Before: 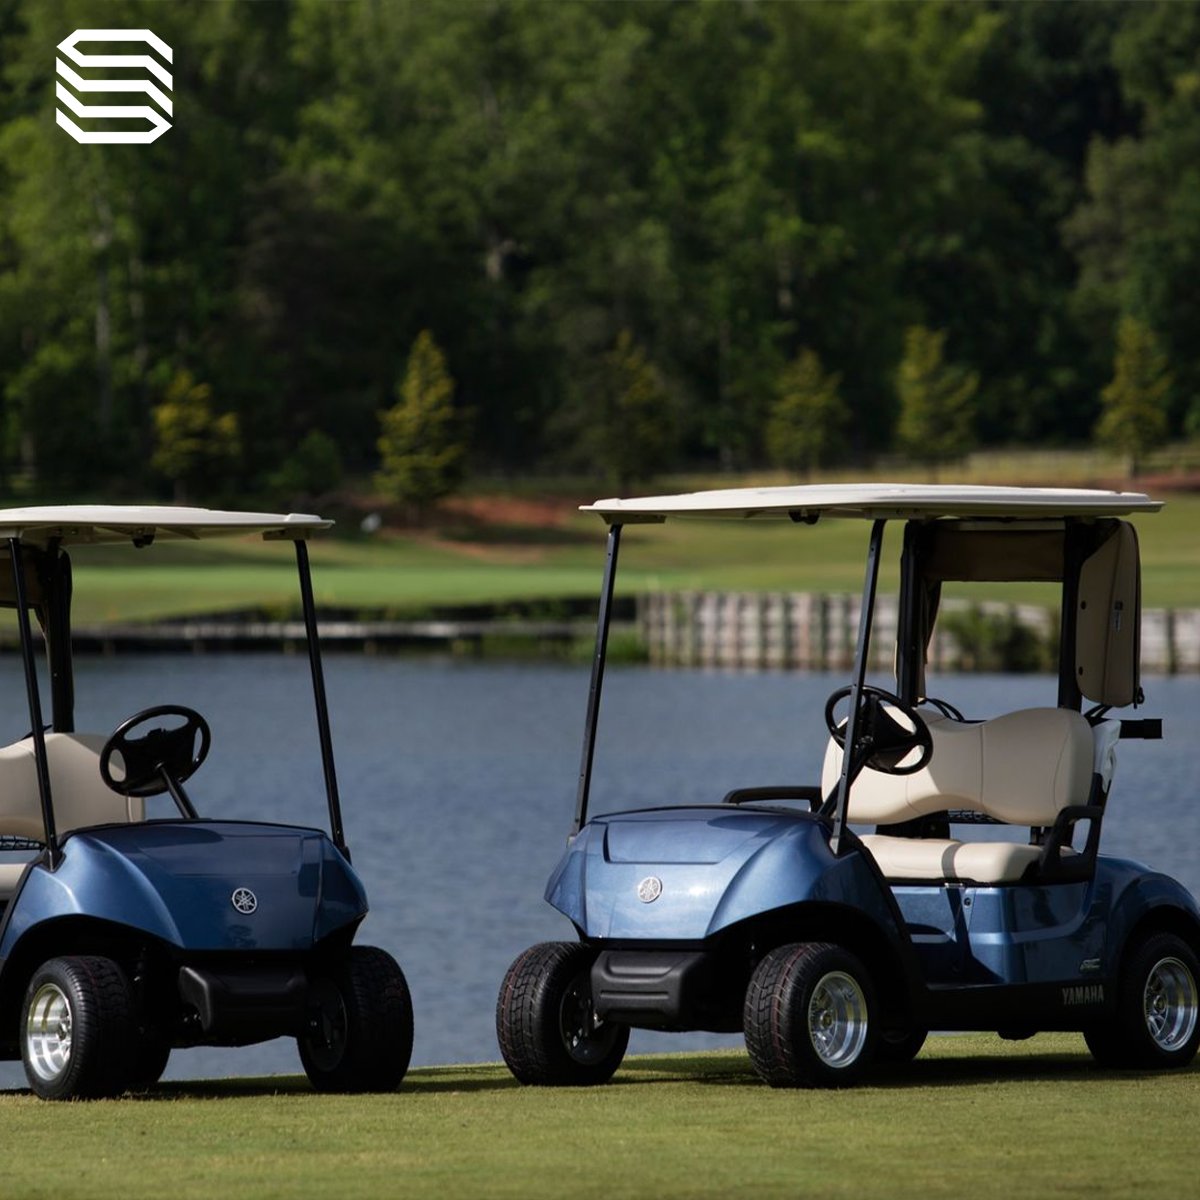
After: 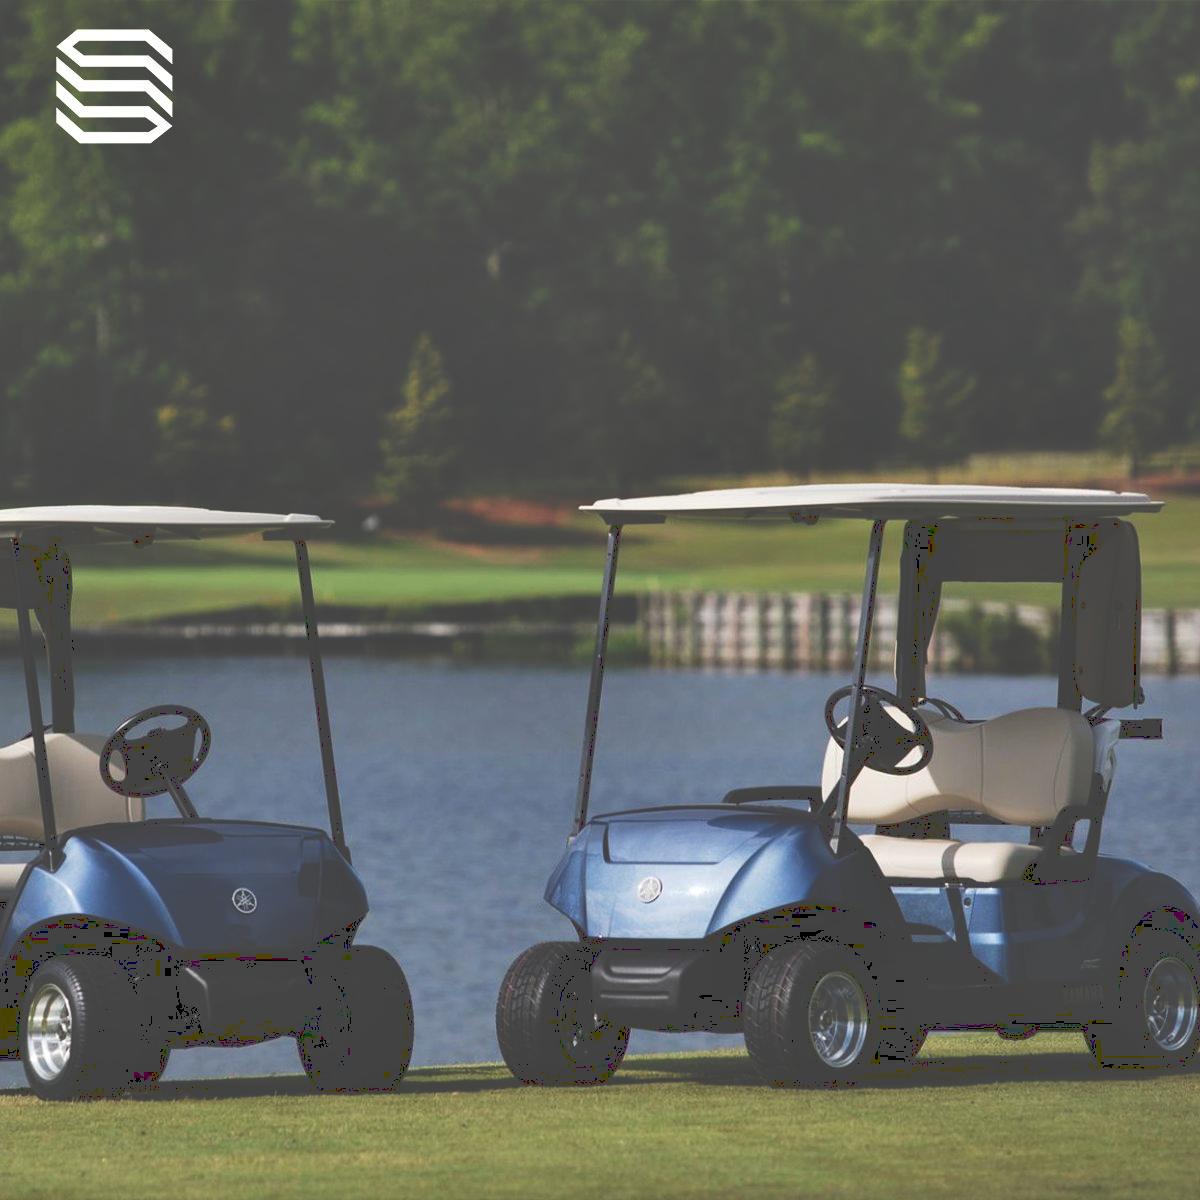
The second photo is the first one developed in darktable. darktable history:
shadows and highlights: shadows 47.15, highlights -42.45, highlights color adjustment 41.68%, soften with gaussian
tone curve: curves: ch0 [(0, 0) (0.003, 0.273) (0.011, 0.276) (0.025, 0.276) (0.044, 0.28) (0.069, 0.283) (0.1, 0.288) (0.136, 0.293) (0.177, 0.302) (0.224, 0.321) (0.277, 0.349) (0.335, 0.393) (0.399, 0.448) (0.468, 0.51) (0.543, 0.589) (0.623, 0.677) (0.709, 0.761) (0.801, 0.839) (0.898, 0.909) (1, 1)], preserve colors none
